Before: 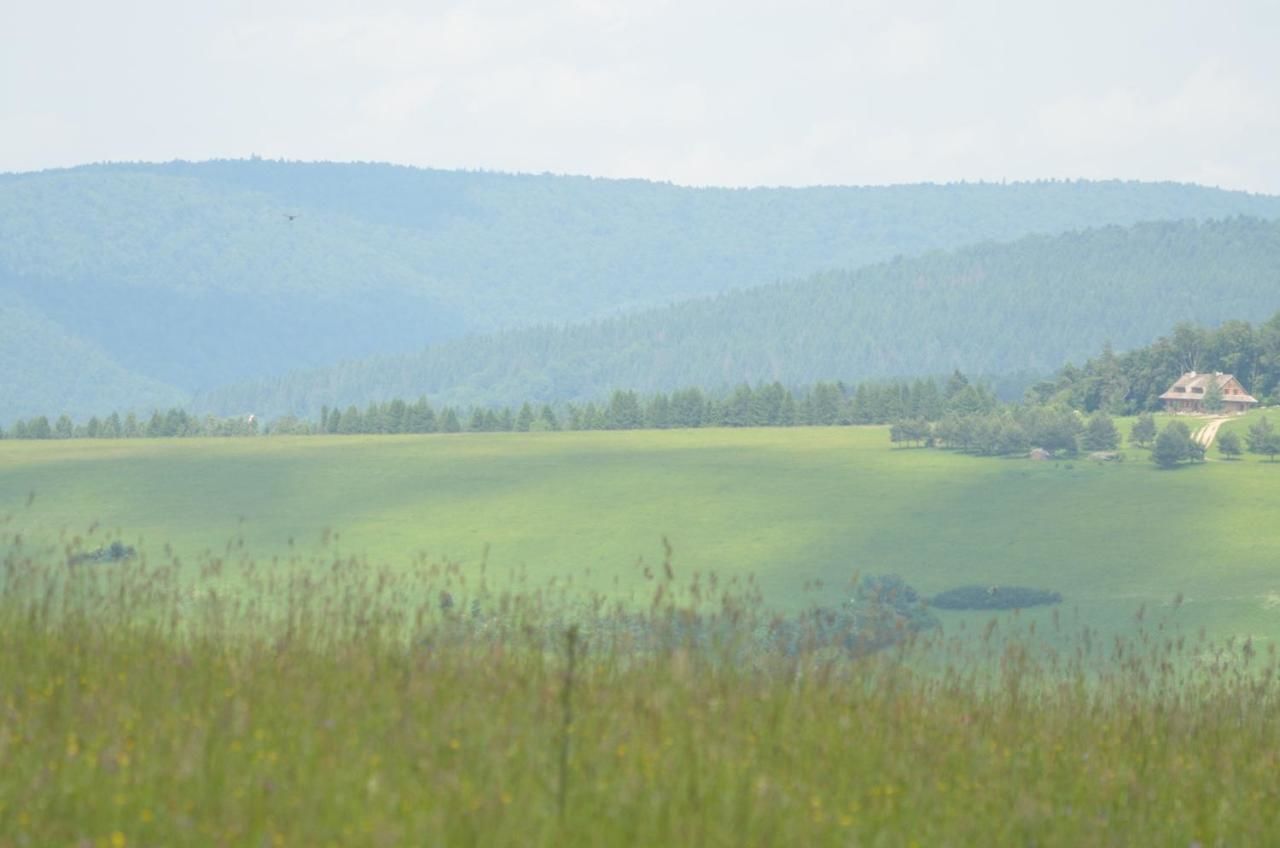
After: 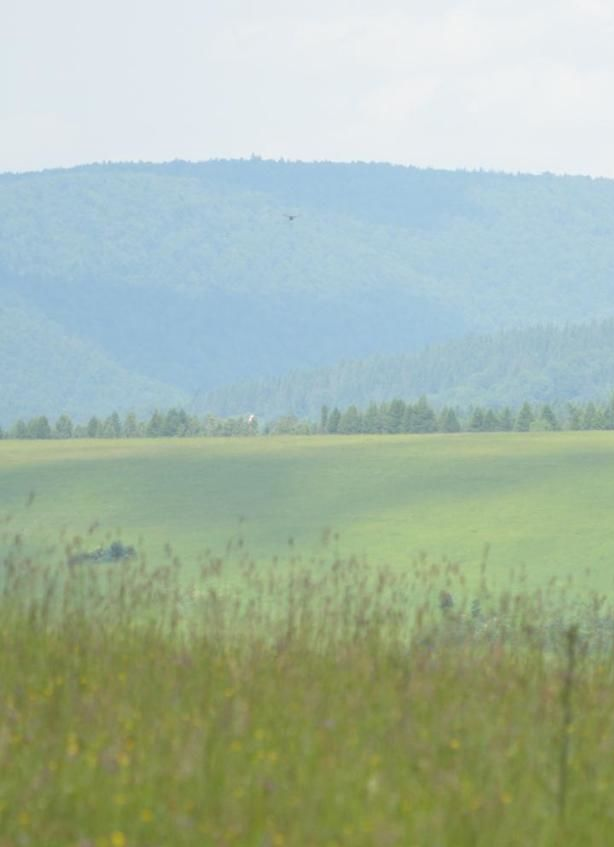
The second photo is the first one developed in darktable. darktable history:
crop and rotate: left 0.049%, top 0%, right 51.906%
